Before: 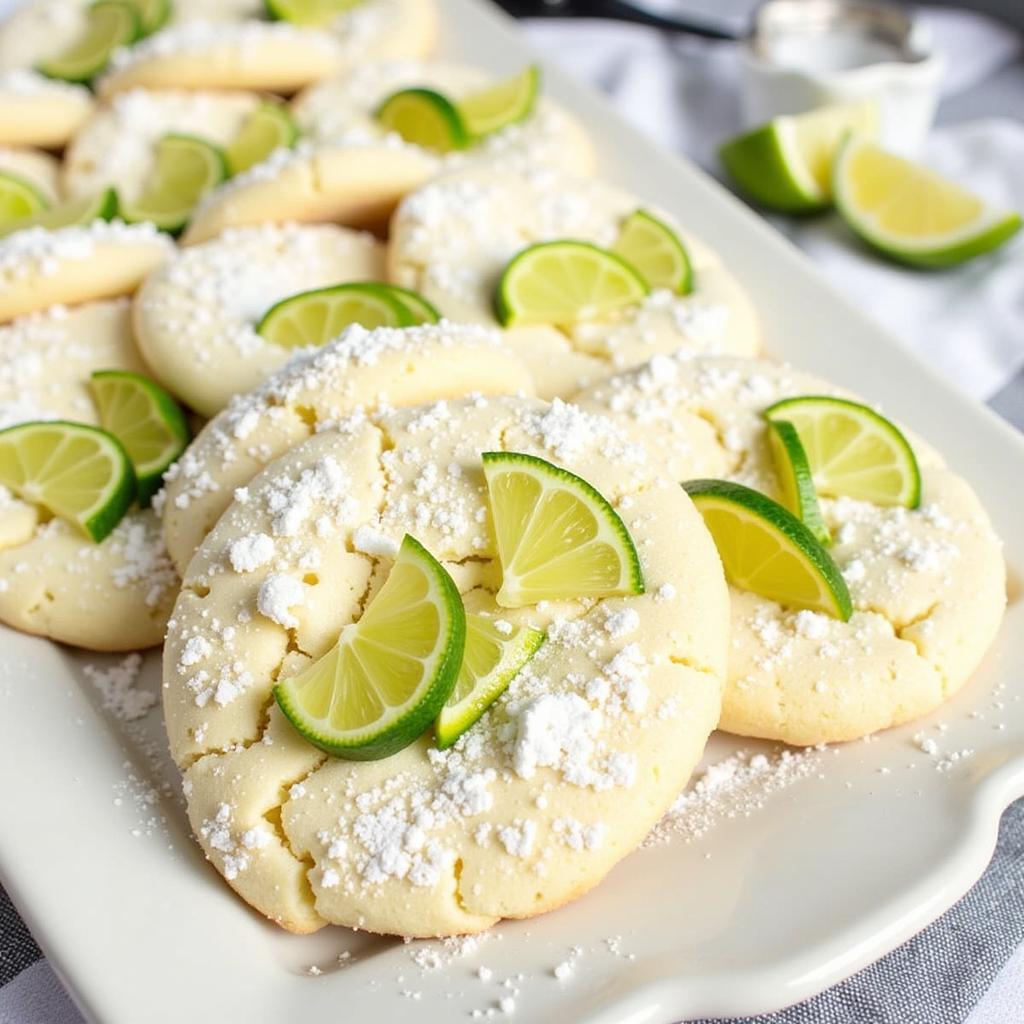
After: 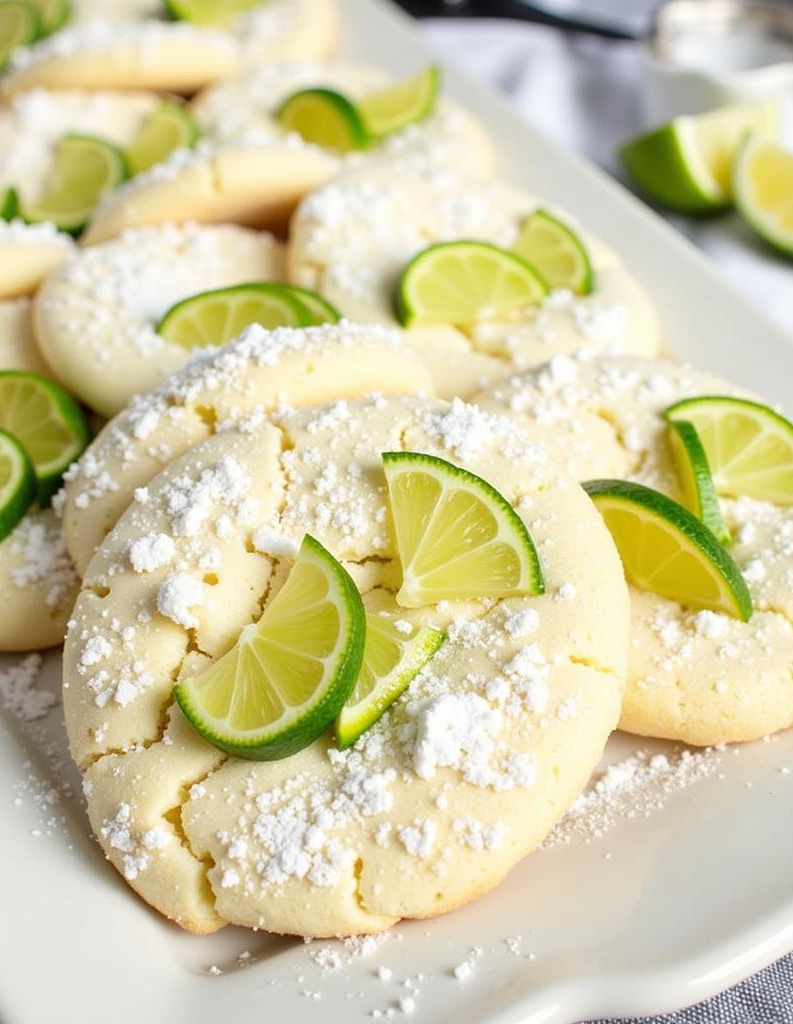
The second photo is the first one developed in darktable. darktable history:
crop: left 9.848%, right 12.698%
